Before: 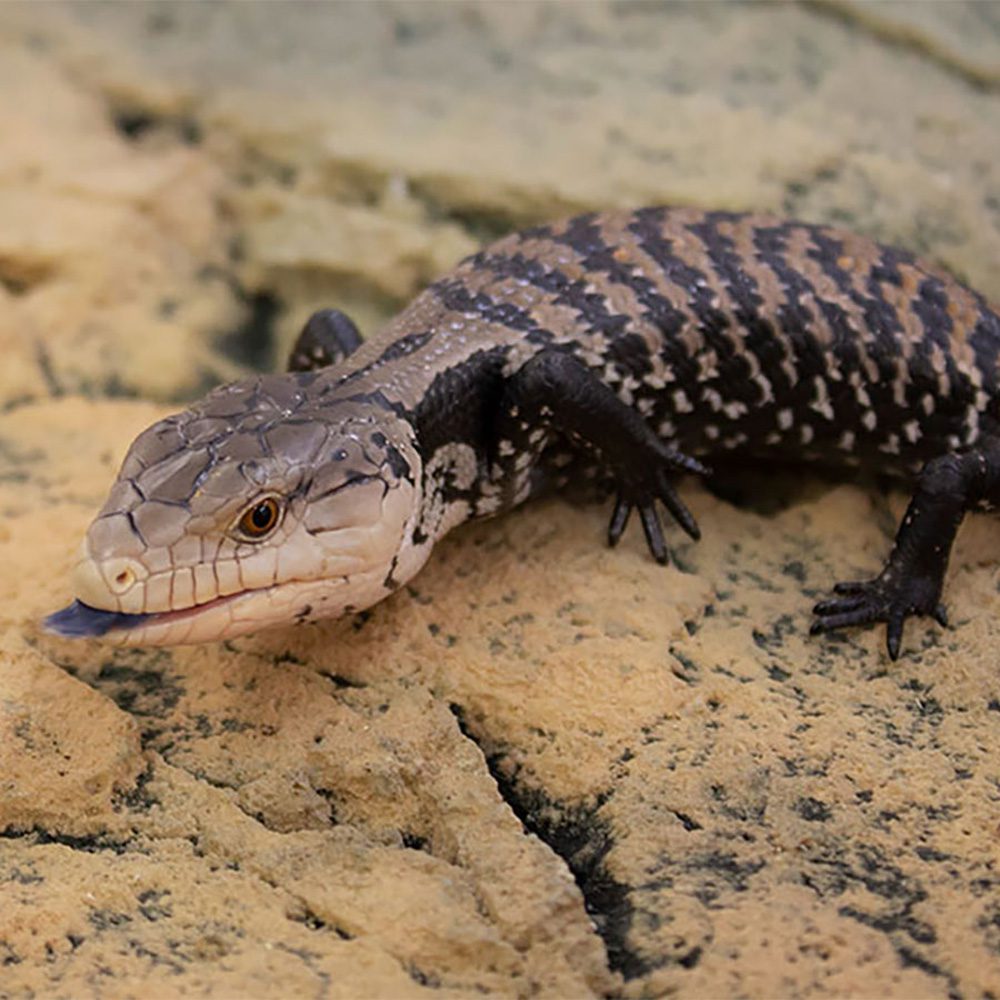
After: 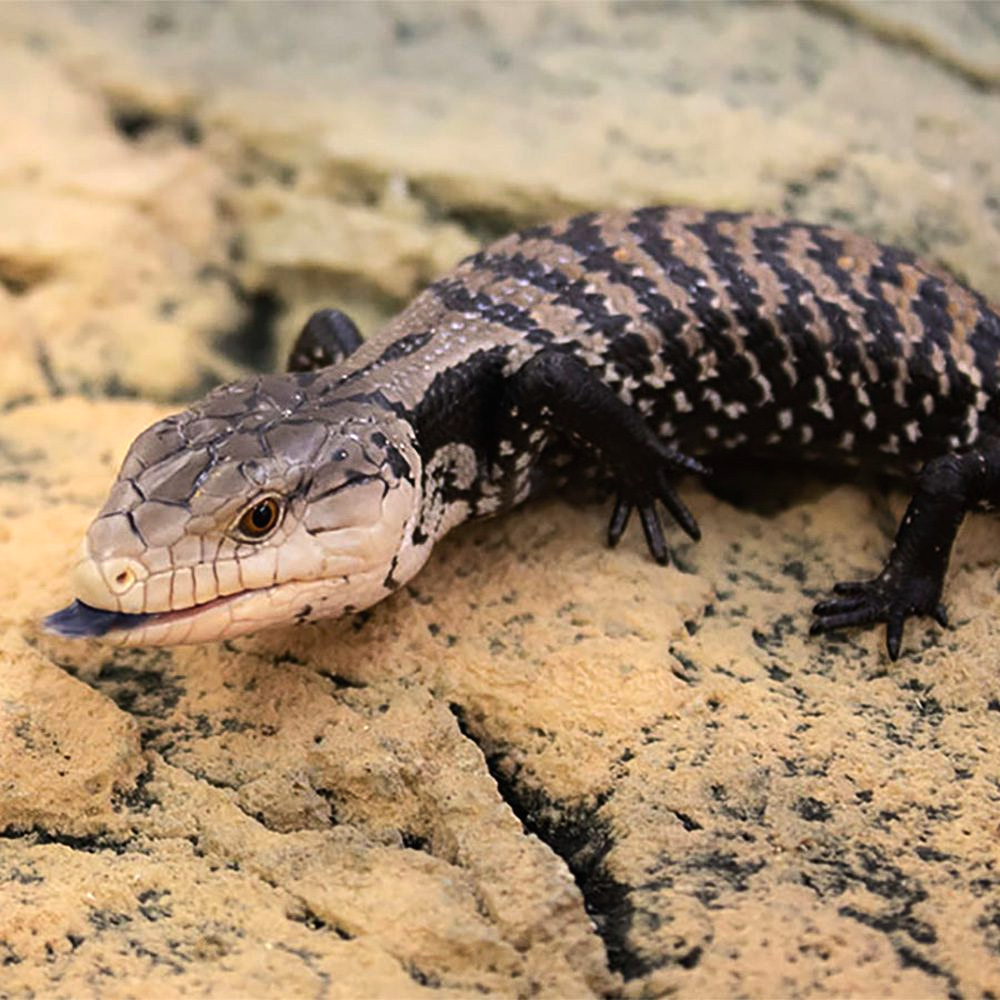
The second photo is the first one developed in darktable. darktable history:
local contrast: mode bilateral grid, contrast 99, coarseness 100, detail 89%, midtone range 0.2
tone equalizer: -8 EV -0.756 EV, -7 EV -0.674 EV, -6 EV -0.573 EV, -5 EV -0.389 EV, -3 EV 0.392 EV, -2 EV 0.6 EV, -1 EV 0.689 EV, +0 EV 0.745 EV, edges refinement/feathering 500, mask exposure compensation -1.57 EV, preserve details no
